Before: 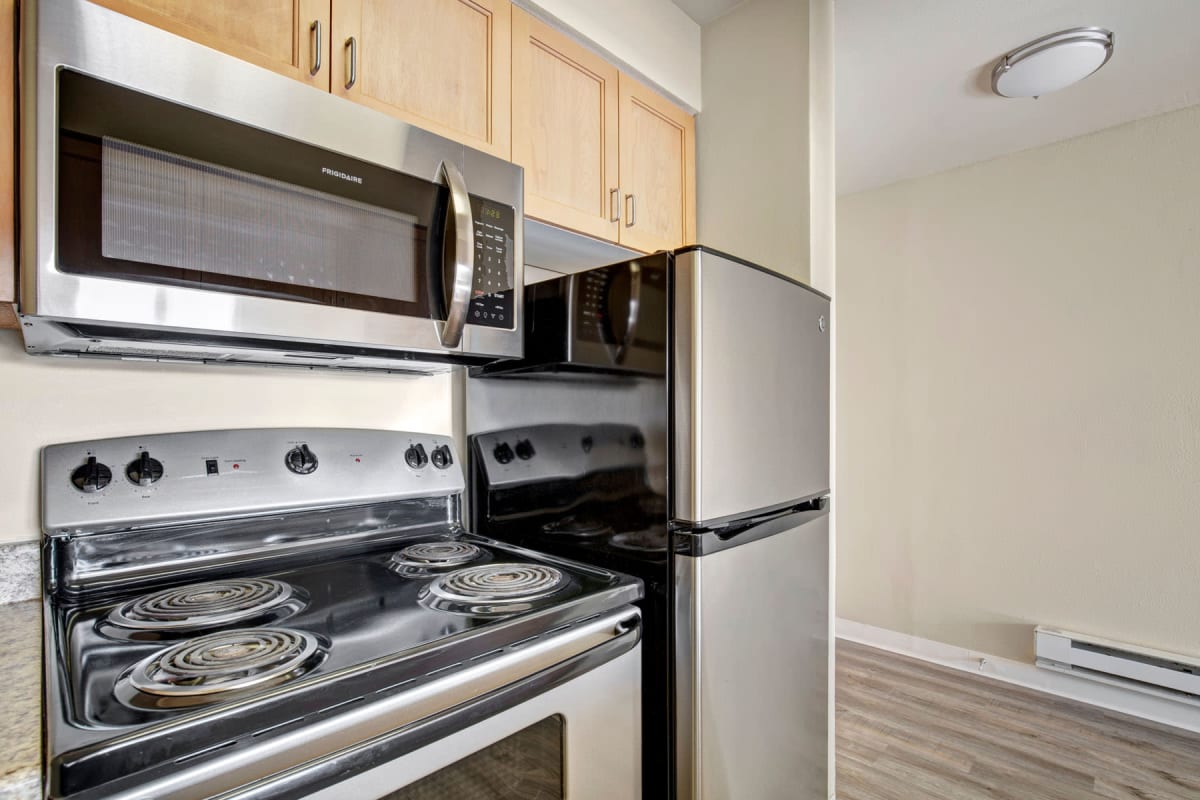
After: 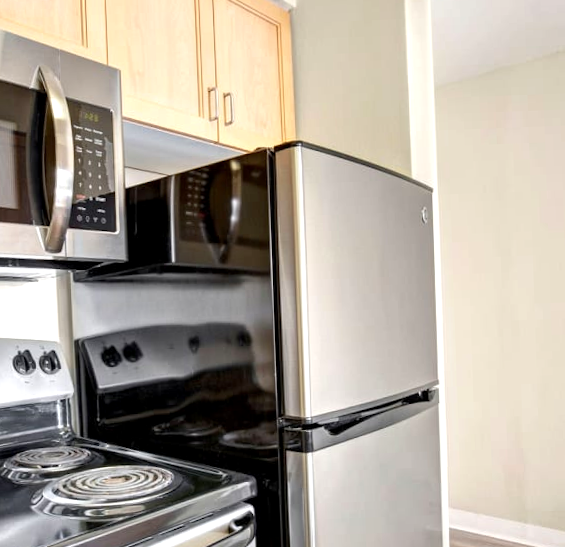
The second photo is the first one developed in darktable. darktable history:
exposure: black level correction 0.001, exposure 0.5 EV, compensate exposure bias true, compensate highlight preservation false
crop: left 32.075%, top 10.976%, right 18.355%, bottom 17.596%
rotate and perspective: rotation -2.12°, lens shift (vertical) 0.009, lens shift (horizontal) -0.008, automatic cropping original format, crop left 0.036, crop right 0.964, crop top 0.05, crop bottom 0.959
